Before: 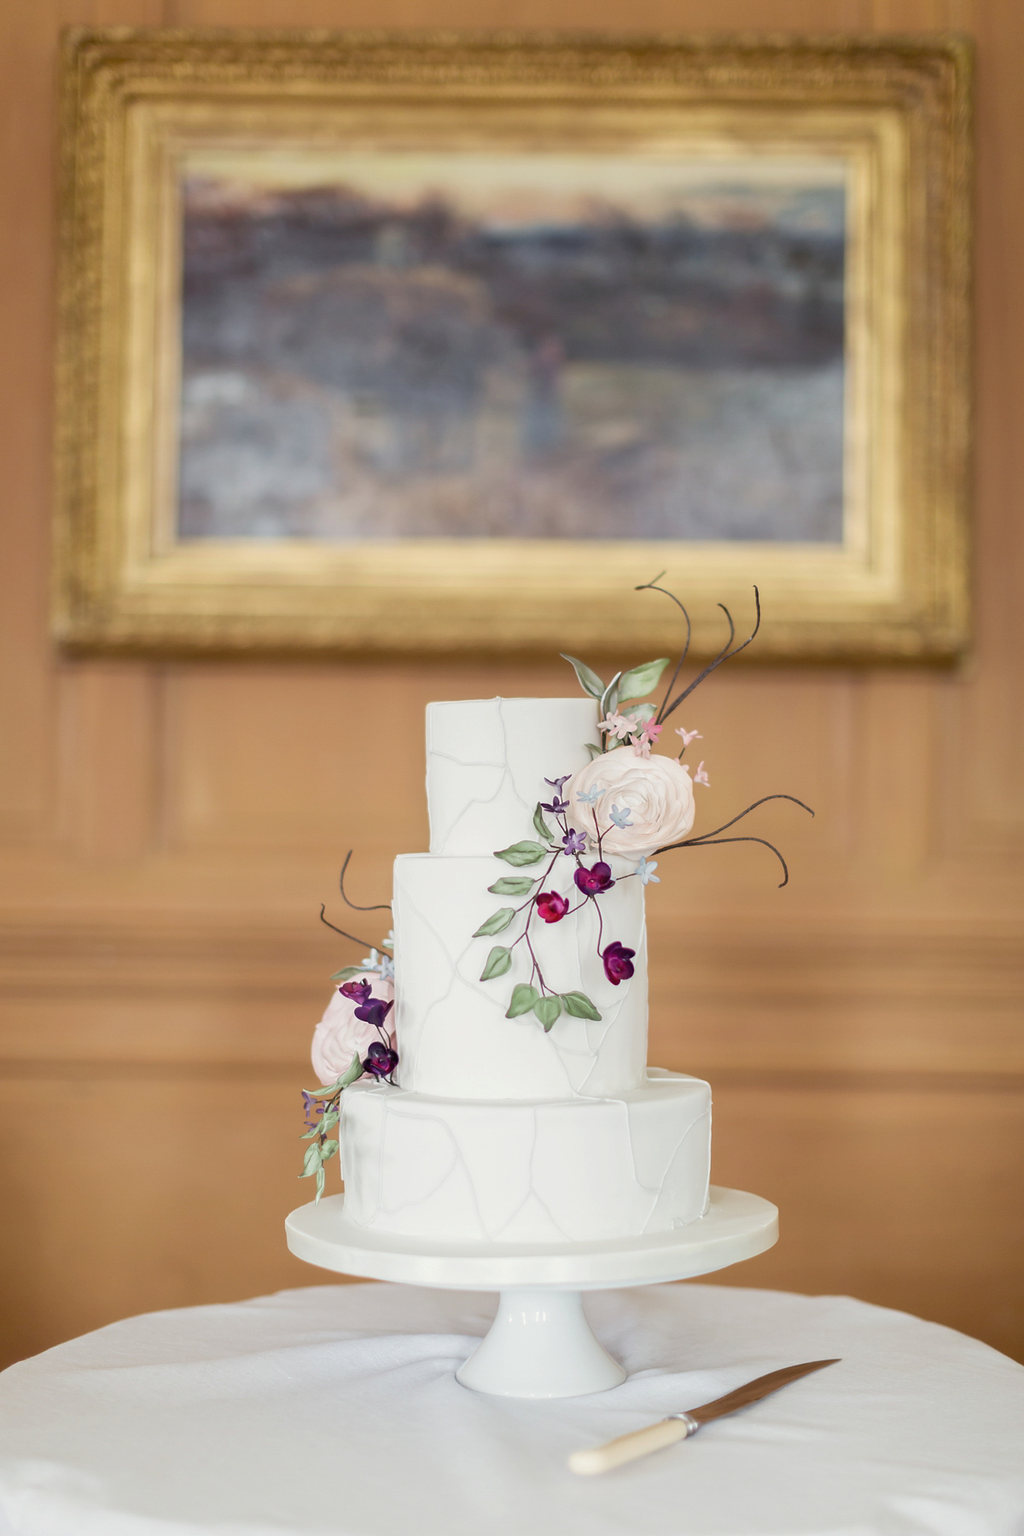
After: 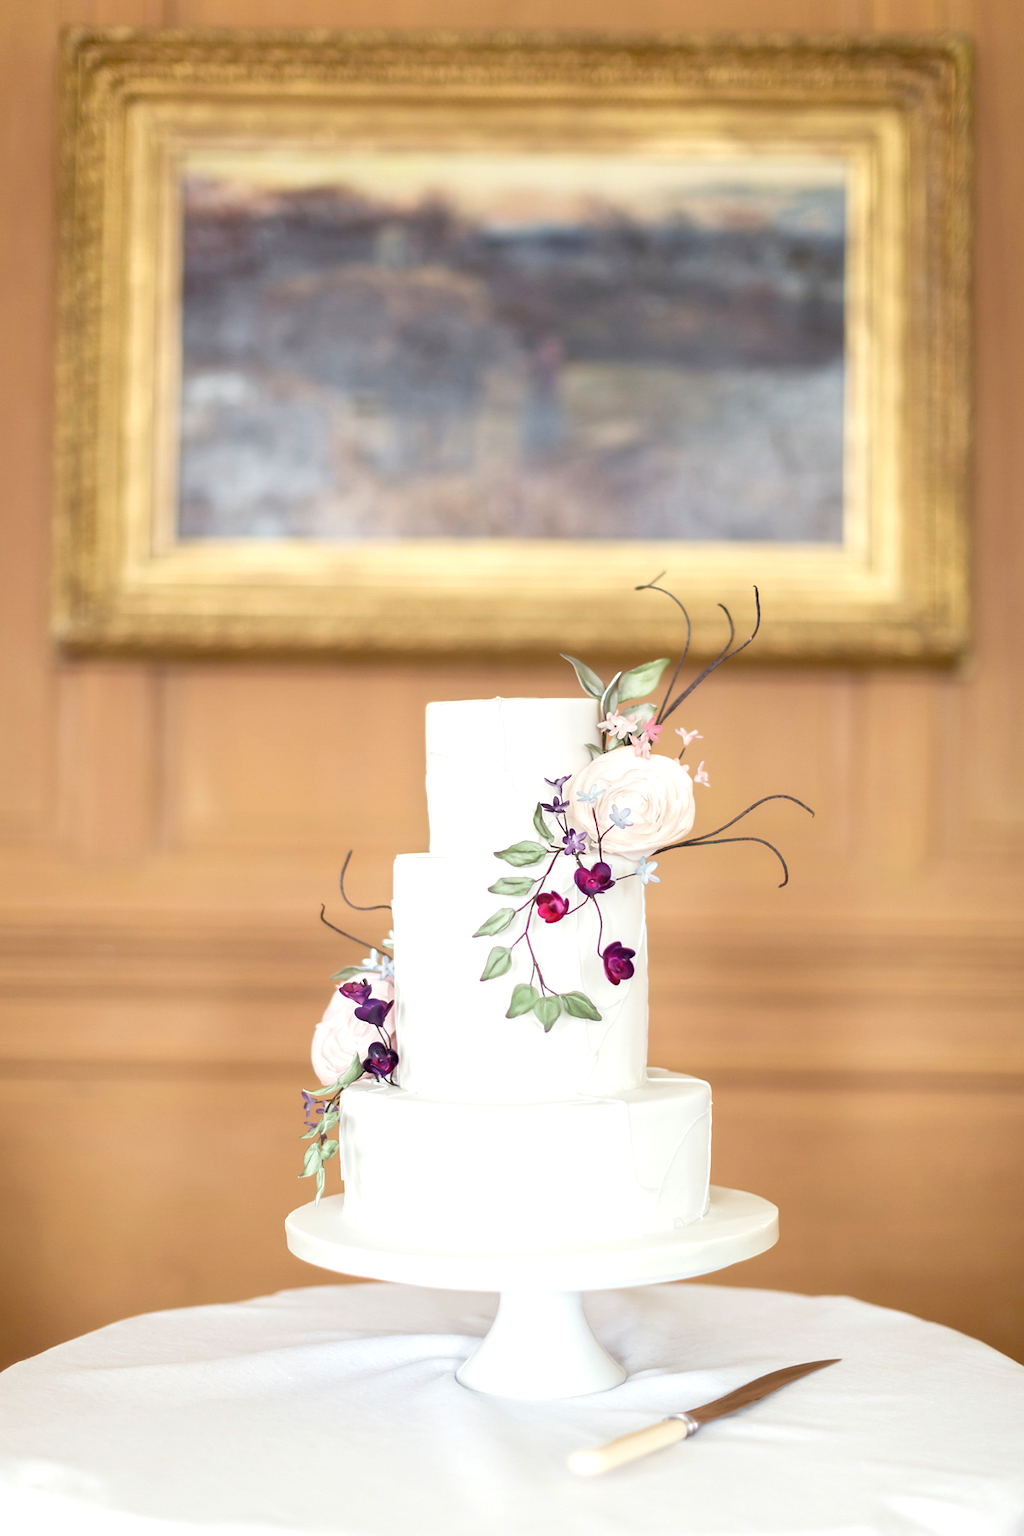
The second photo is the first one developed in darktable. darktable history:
exposure: exposure 0.553 EV, compensate highlight preservation false
